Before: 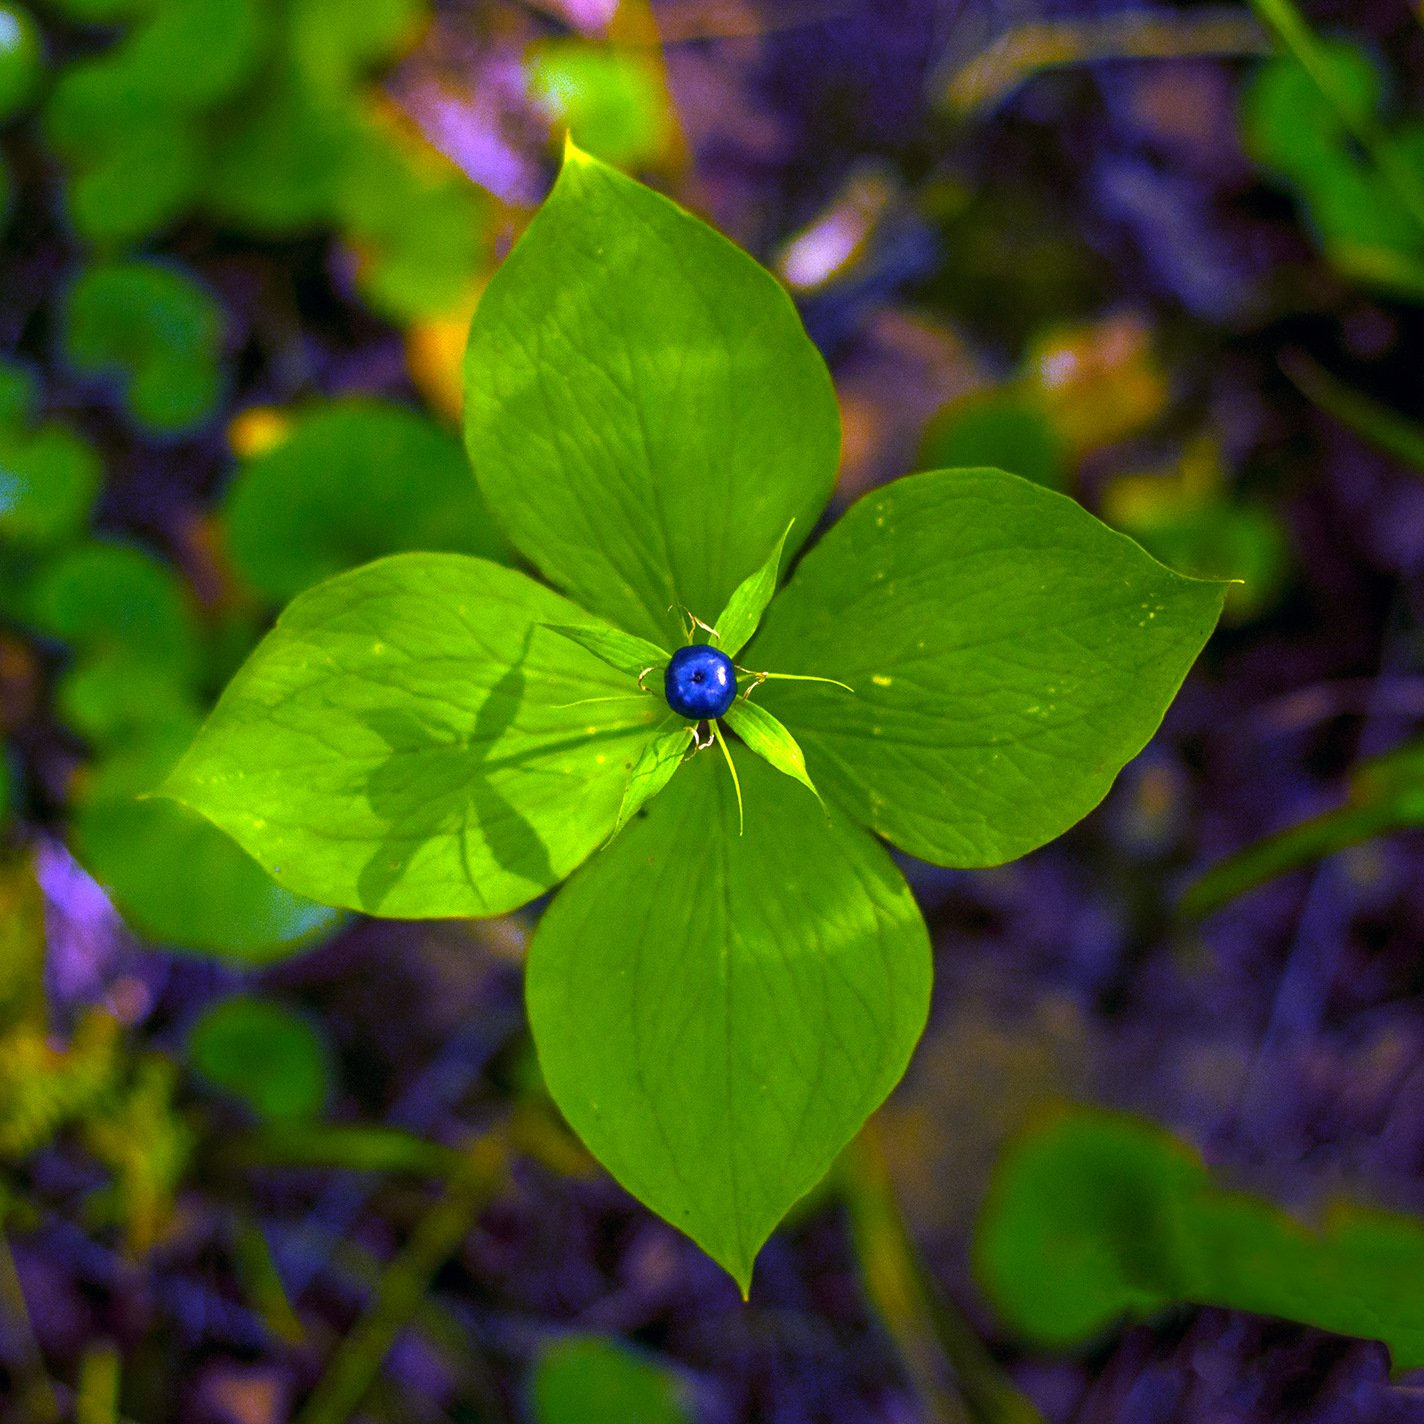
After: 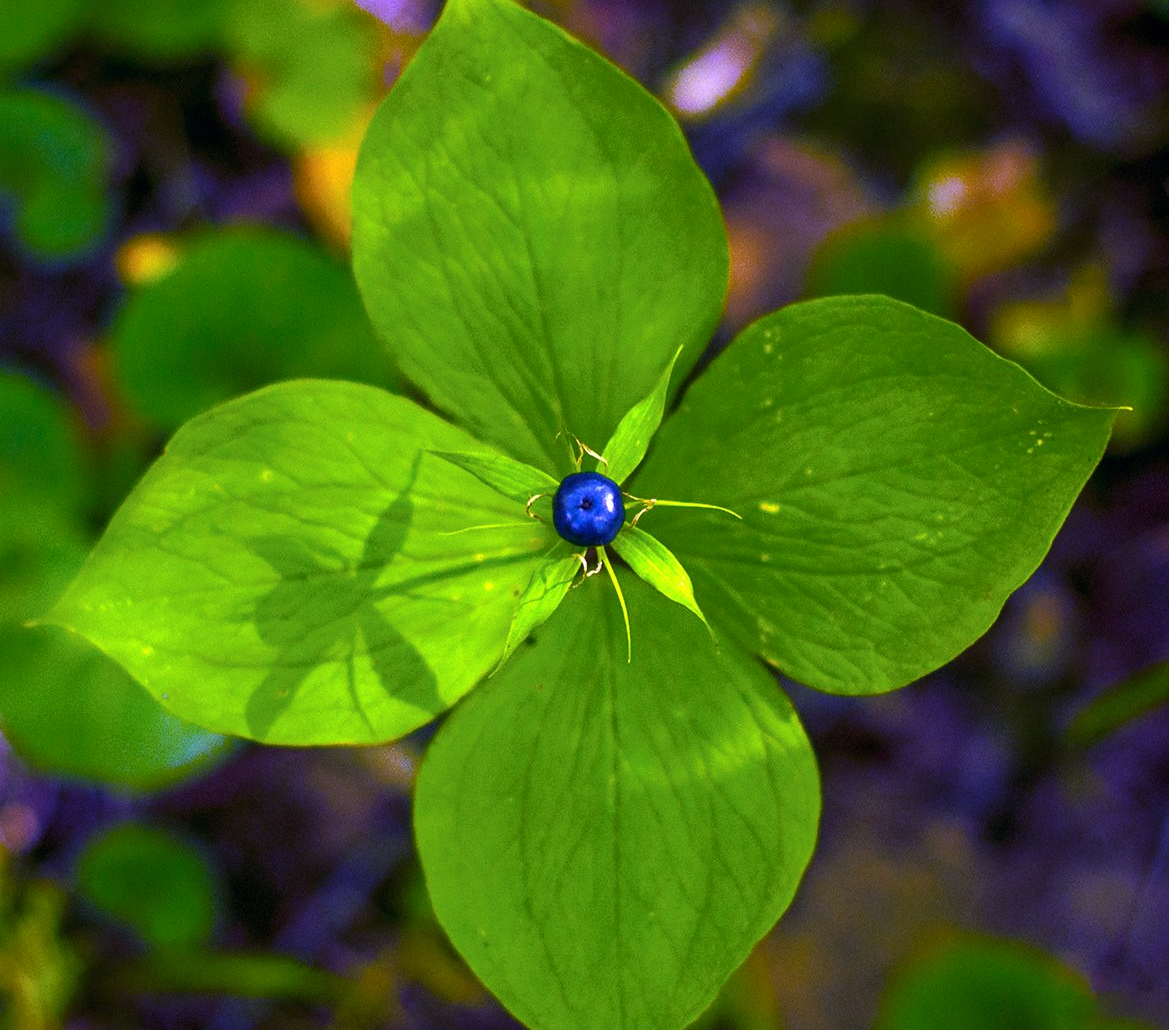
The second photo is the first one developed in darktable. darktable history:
tone curve: curves: ch0 [(0, 0) (0.003, 0.003) (0.011, 0.011) (0.025, 0.024) (0.044, 0.043) (0.069, 0.068) (0.1, 0.098) (0.136, 0.133) (0.177, 0.173) (0.224, 0.22) (0.277, 0.271) (0.335, 0.328) (0.399, 0.39) (0.468, 0.458) (0.543, 0.563) (0.623, 0.64) (0.709, 0.722) (0.801, 0.809) (0.898, 0.902) (1, 1)], color space Lab, independent channels, preserve colors none
crop: left 7.926%, top 12.195%, right 9.979%, bottom 15.447%
